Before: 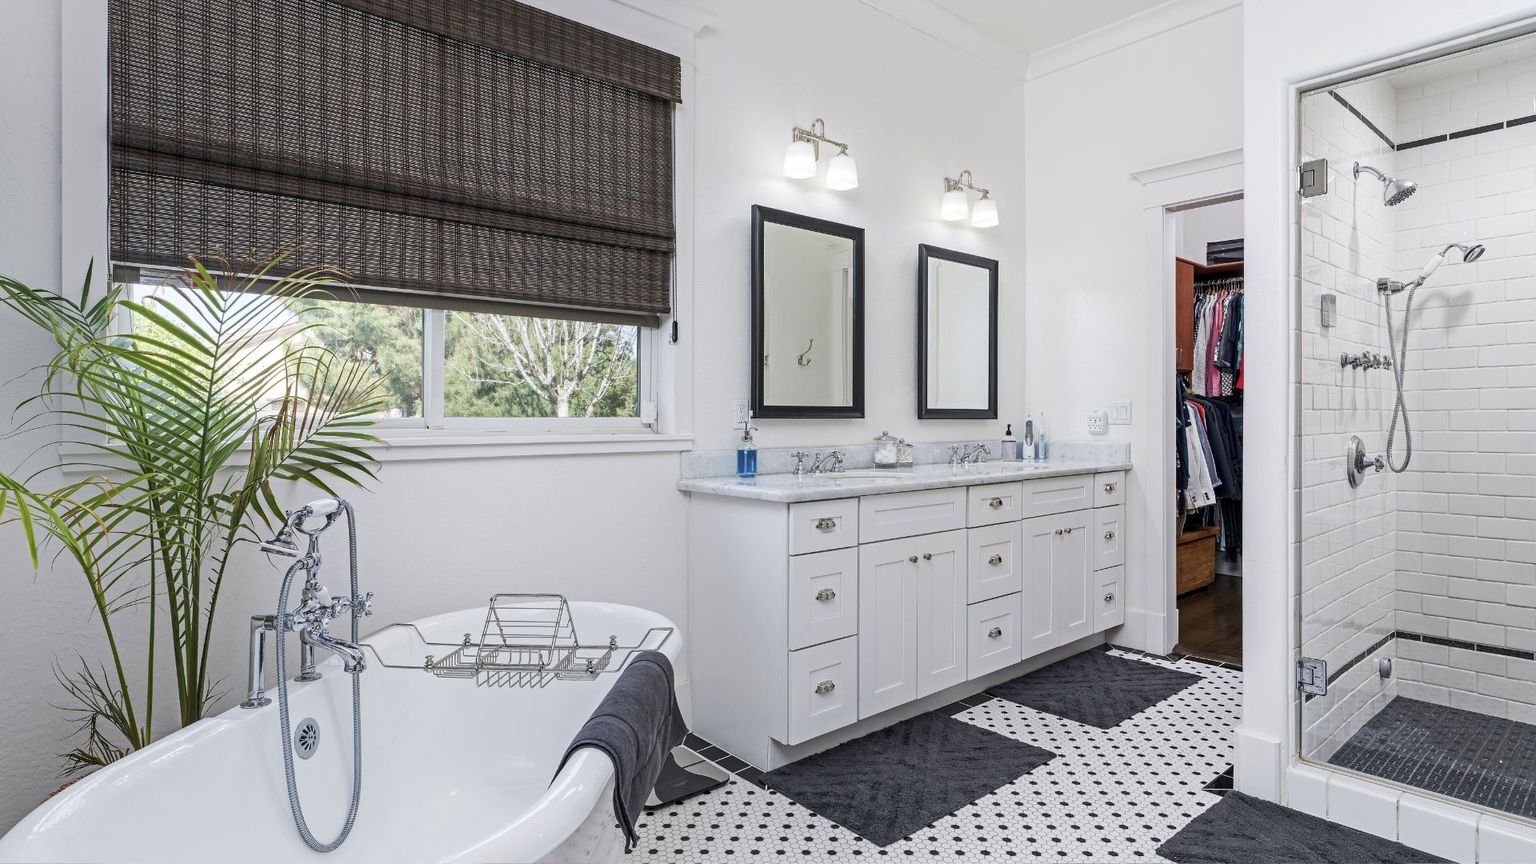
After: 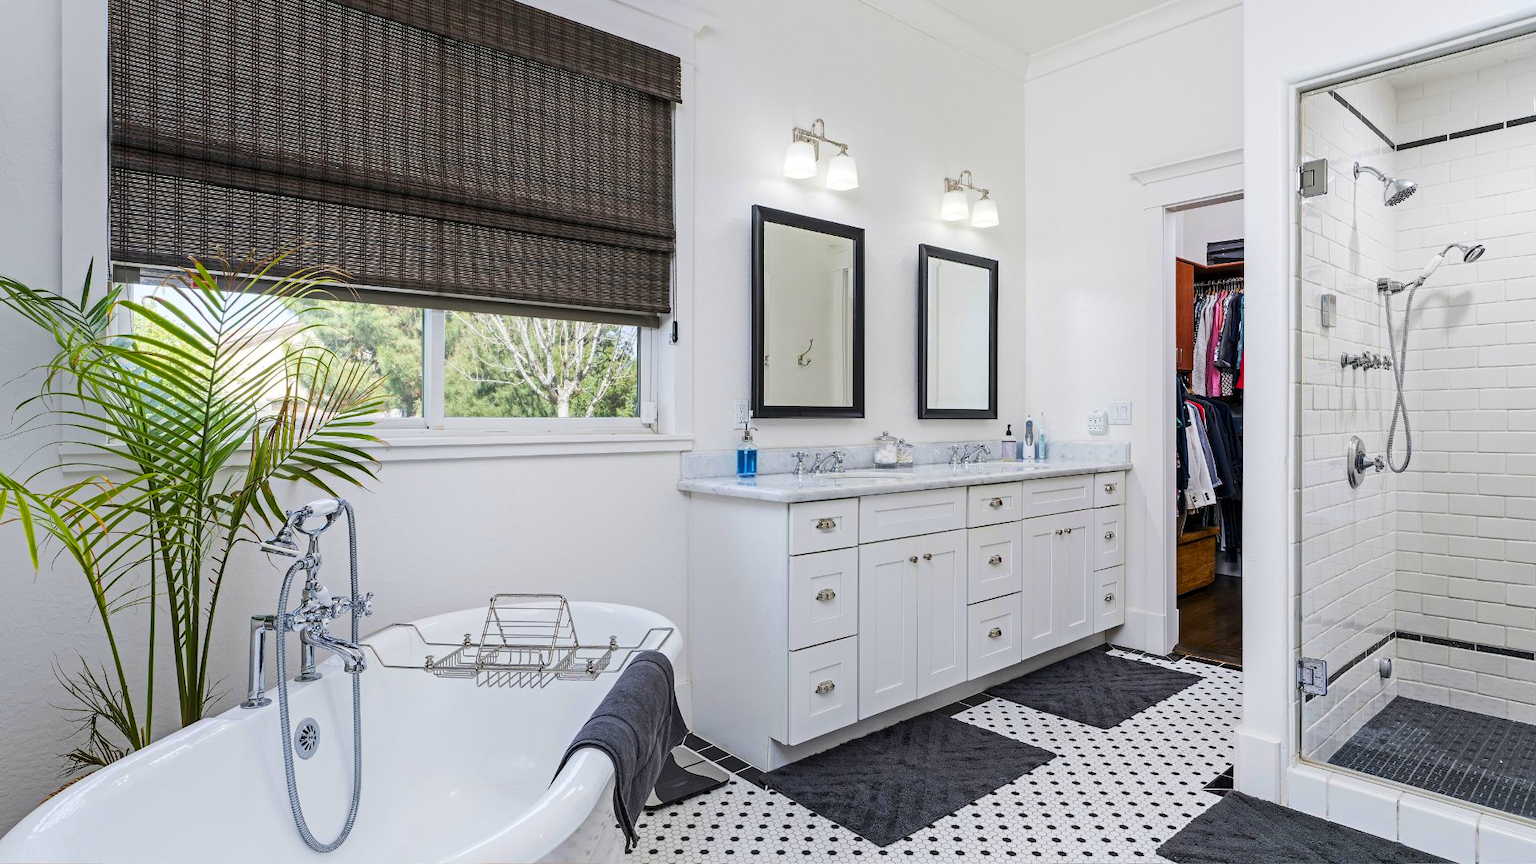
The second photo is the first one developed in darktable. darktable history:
color balance rgb: linear chroma grading › global chroma 15%, perceptual saturation grading › global saturation 30%
tone curve: curves: ch0 [(0, 0) (0.08, 0.056) (0.4, 0.4) (0.6, 0.612) (0.92, 0.924) (1, 1)], color space Lab, linked channels, preserve colors none
